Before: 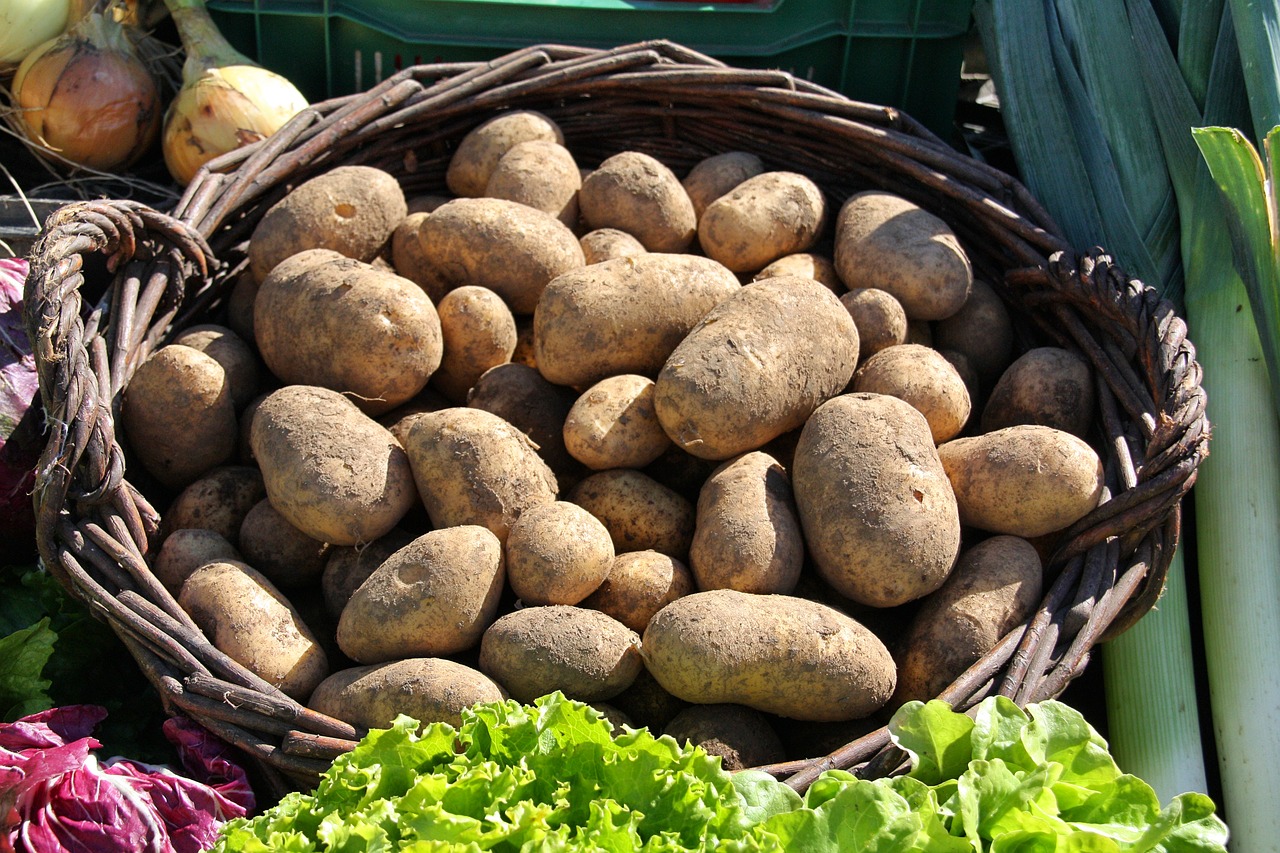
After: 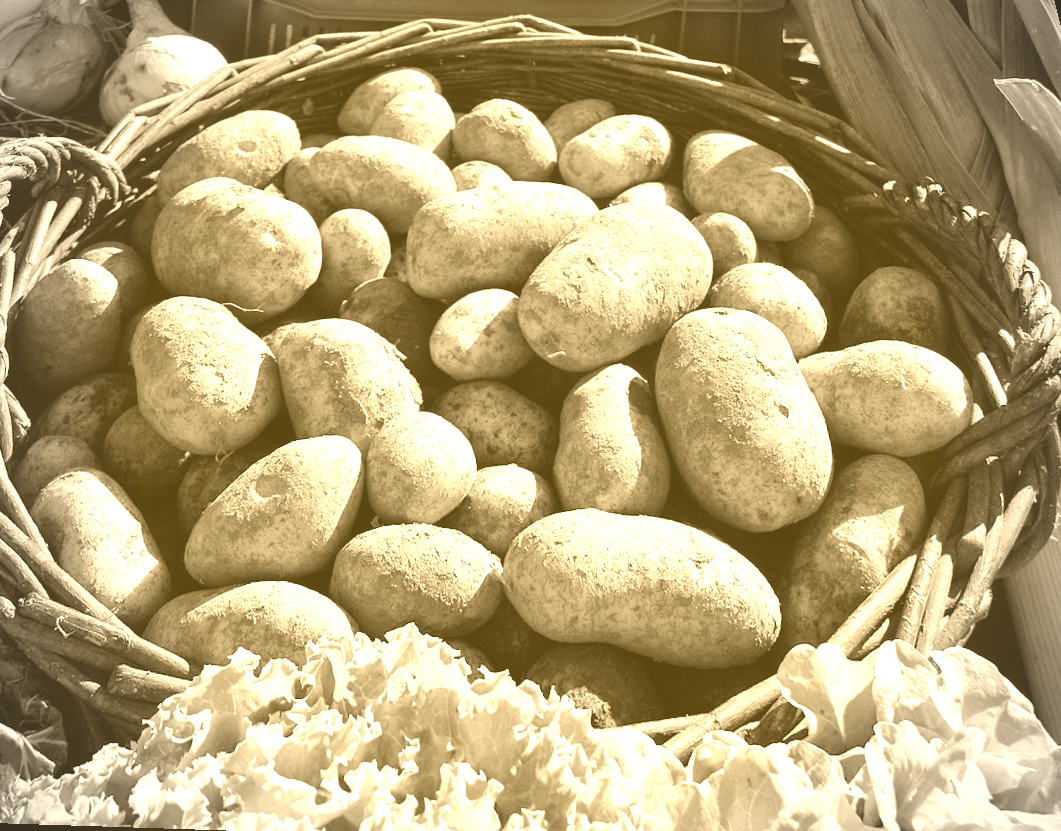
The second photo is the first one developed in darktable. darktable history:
vignetting: fall-off start 74.49%, fall-off radius 65.9%, brightness -0.628, saturation -0.68
rotate and perspective: rotation 0.72°, lens shift (vertical) -0.352, lens shift (horizontal) -0.051, crop left 0.152, crop right 0.859, crop top 0.019, crop bottom 0.964
colorize: hue 36°, source mix 100%
